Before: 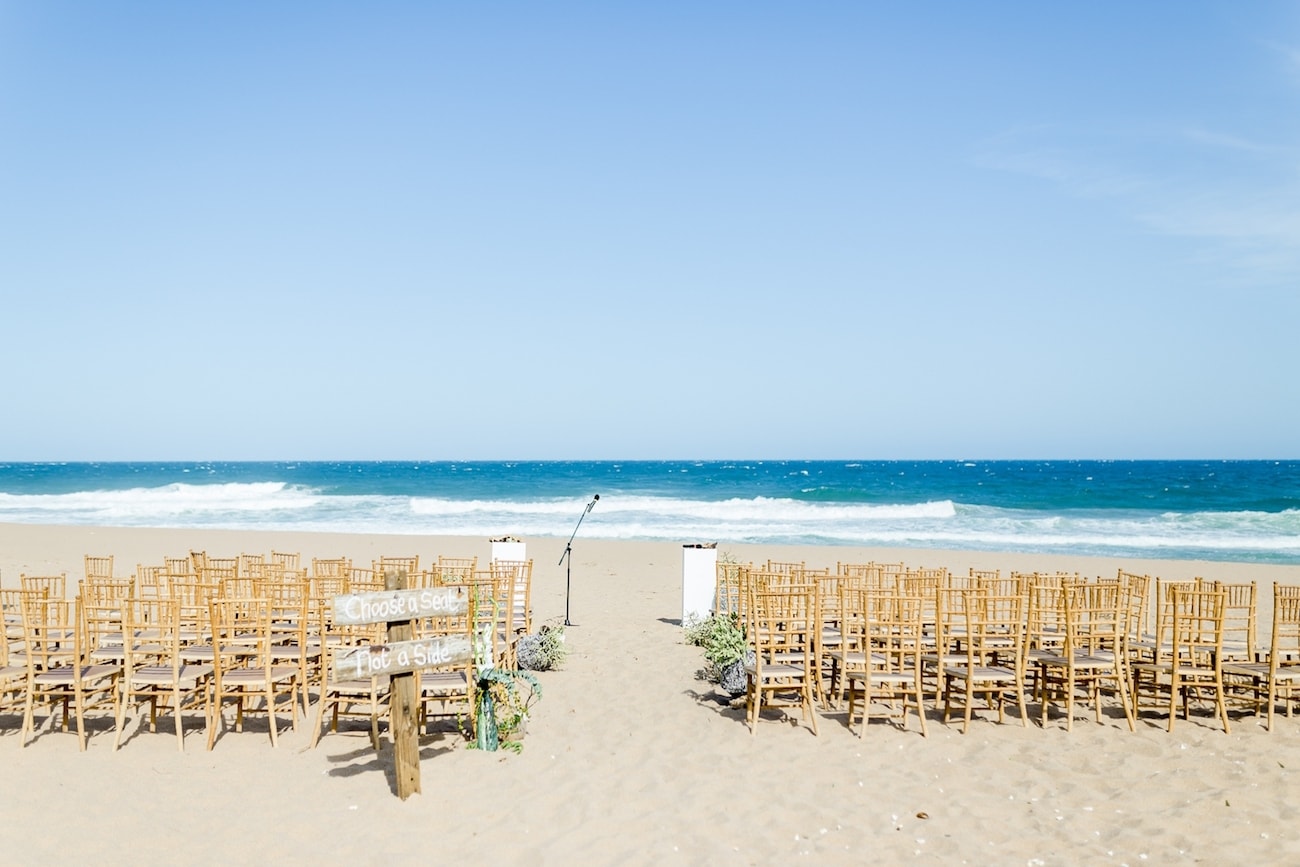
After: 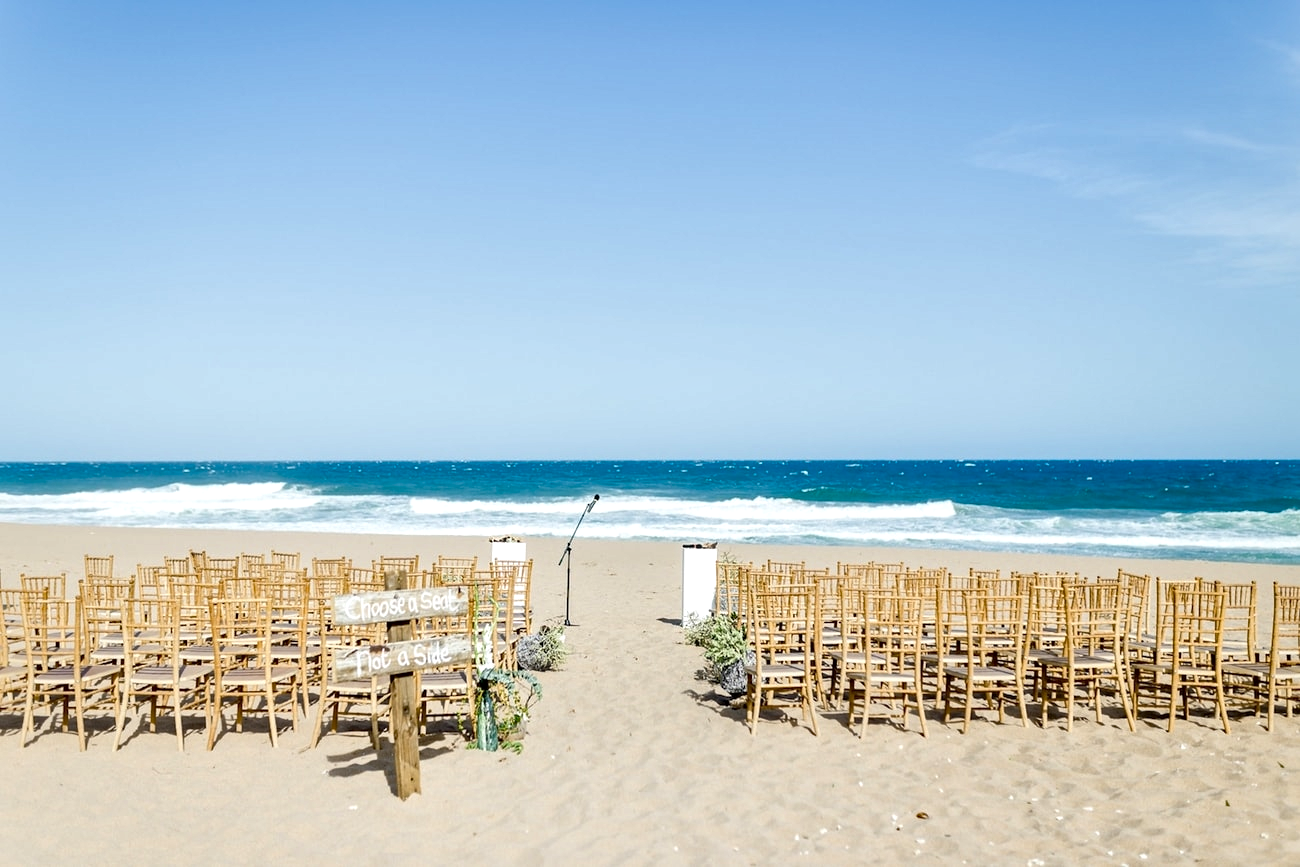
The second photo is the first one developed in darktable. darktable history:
haze removal: adaptive false
local contrast: mode bilateral grid, contrast 50, coarseness 50, detail 150%, midtone range 0.2
